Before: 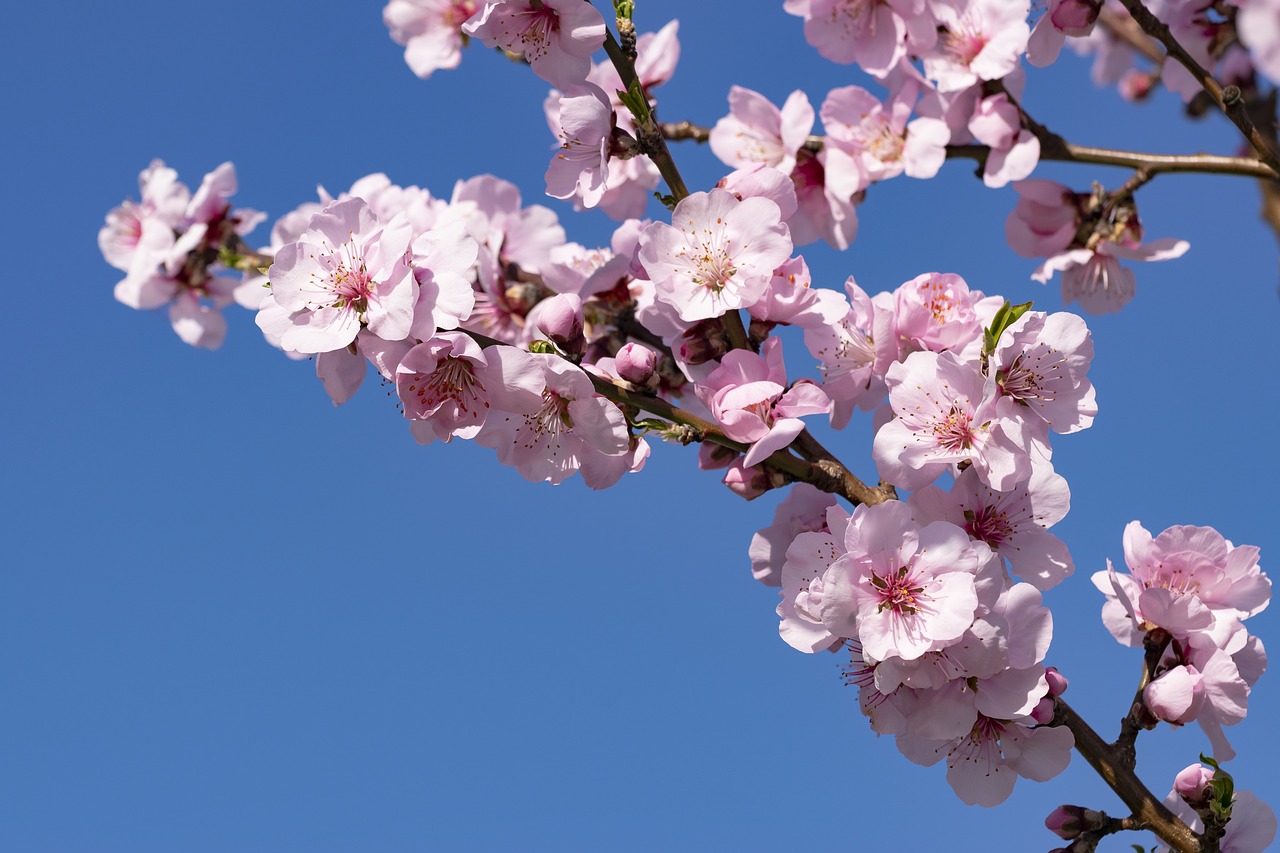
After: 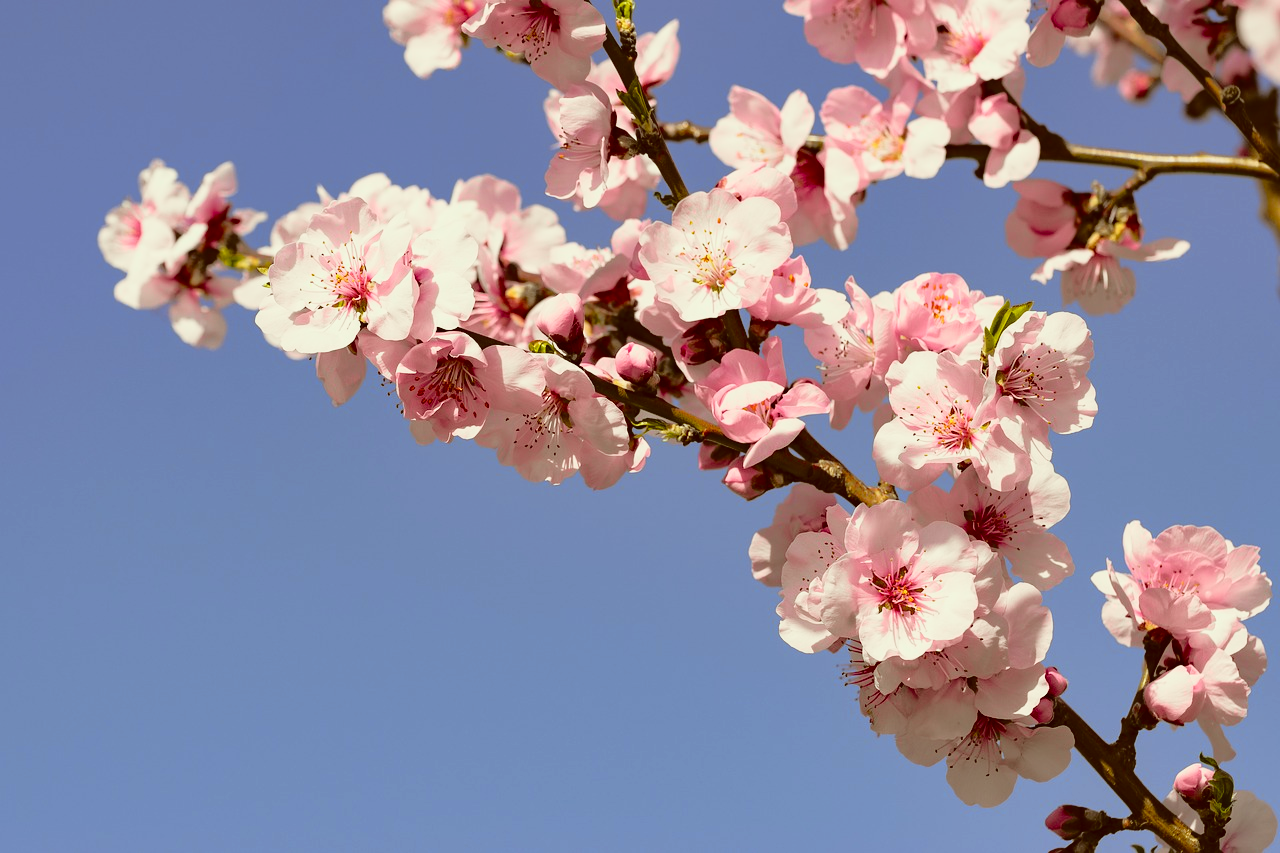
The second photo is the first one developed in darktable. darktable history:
tone curve: curves: ch0 [(0, 0.029) (0.168, 0.142) (0.359, 0.44) (0.469, 0.544) (0.634, 0.722) (0.858, 0.903) (1, 0.968)]; ch1 [(0, 0) (0.437, 0.453) (0.472, 0.47) (0.502, 0.502) (0.54, 0.534) (0.57, 0.592) (0.618, 0.66) (0.699, 0.749) (0.859, 0.899) (1, 1)]; ch2 [(0, 0) (0.33, 0.301) (0.421, 0.443) (0.476, 0.498) (0.505, 0.503) (0.547, 0.557) (0.586, 0.634) (0.608, 0.676) (1, 1)], color space Lab, independent channels, preserve colors none
color correction: highlights a* -5.94, highlights b* 9.48, shadows a* 10.12, shadows b* 23.94
